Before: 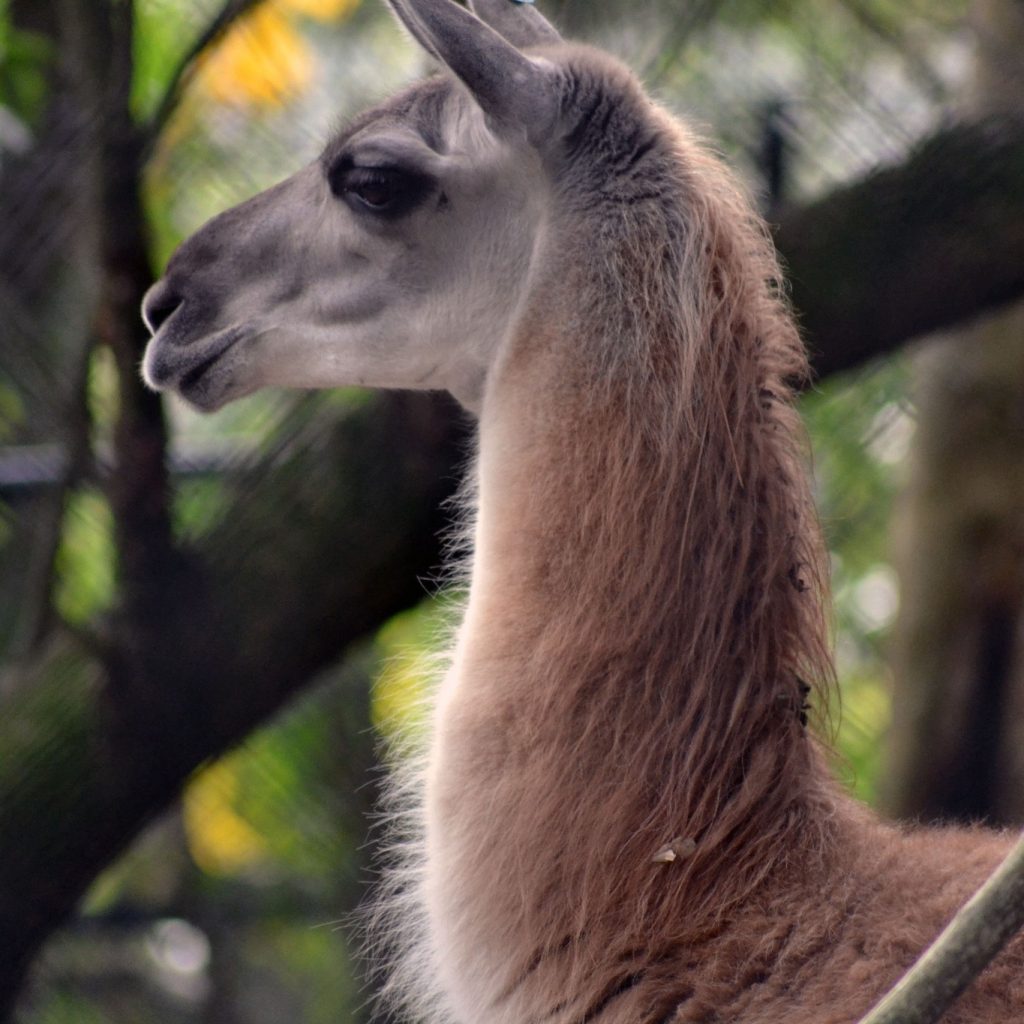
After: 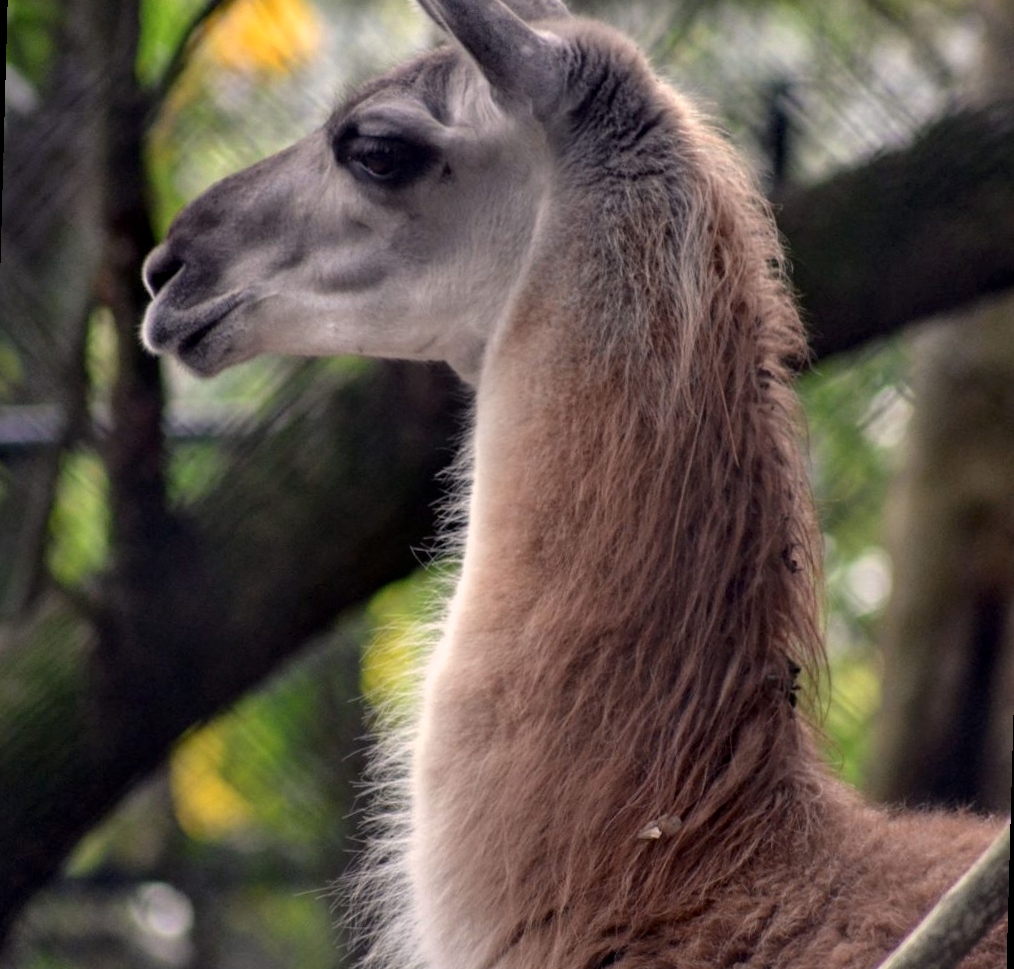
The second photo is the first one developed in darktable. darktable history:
rotate and perspective: rotation 1.57°, crop left 0.018, crop right 0.982, crop top 0.039, crop bottom 0.961
local contrast: on, module defaults
